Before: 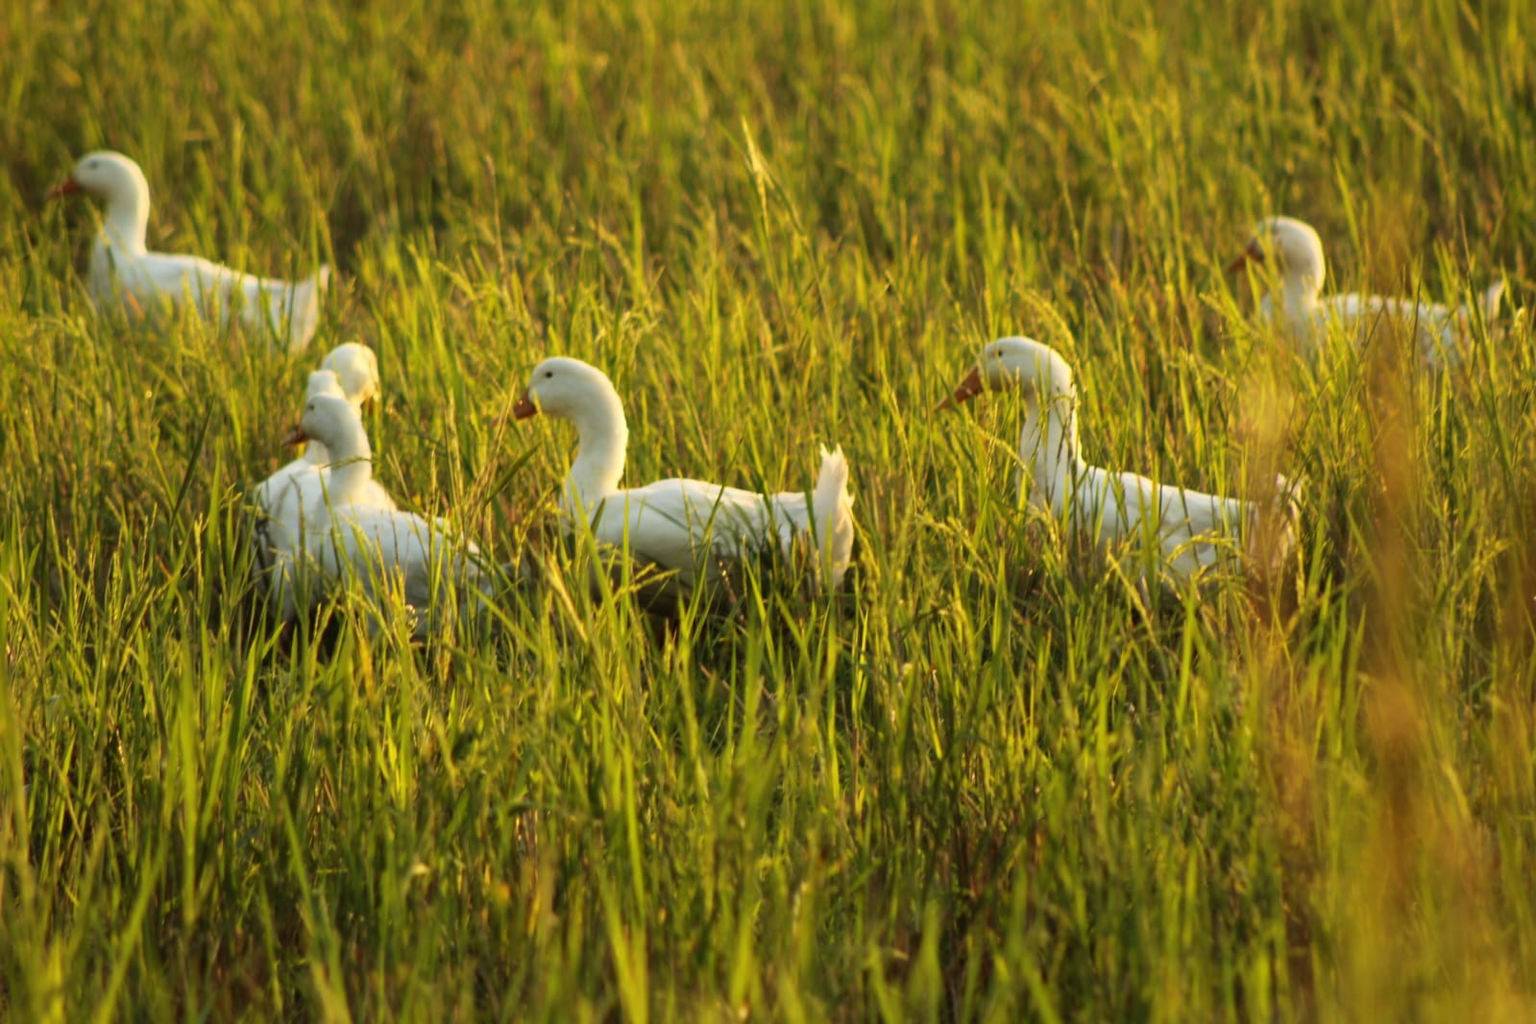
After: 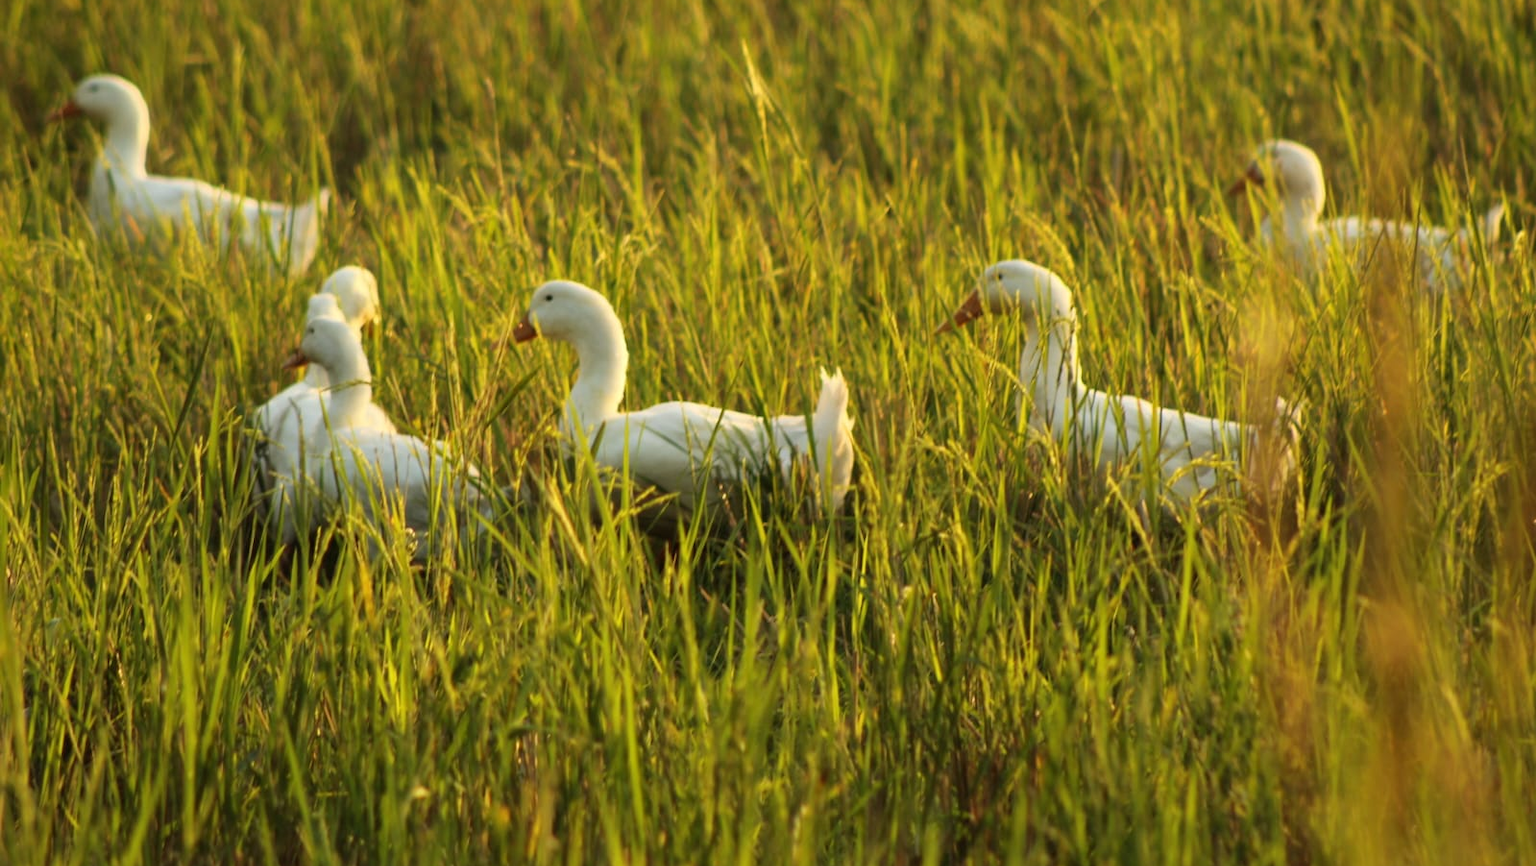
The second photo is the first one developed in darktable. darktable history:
crop: top 7.584%, bottom 7.725%
